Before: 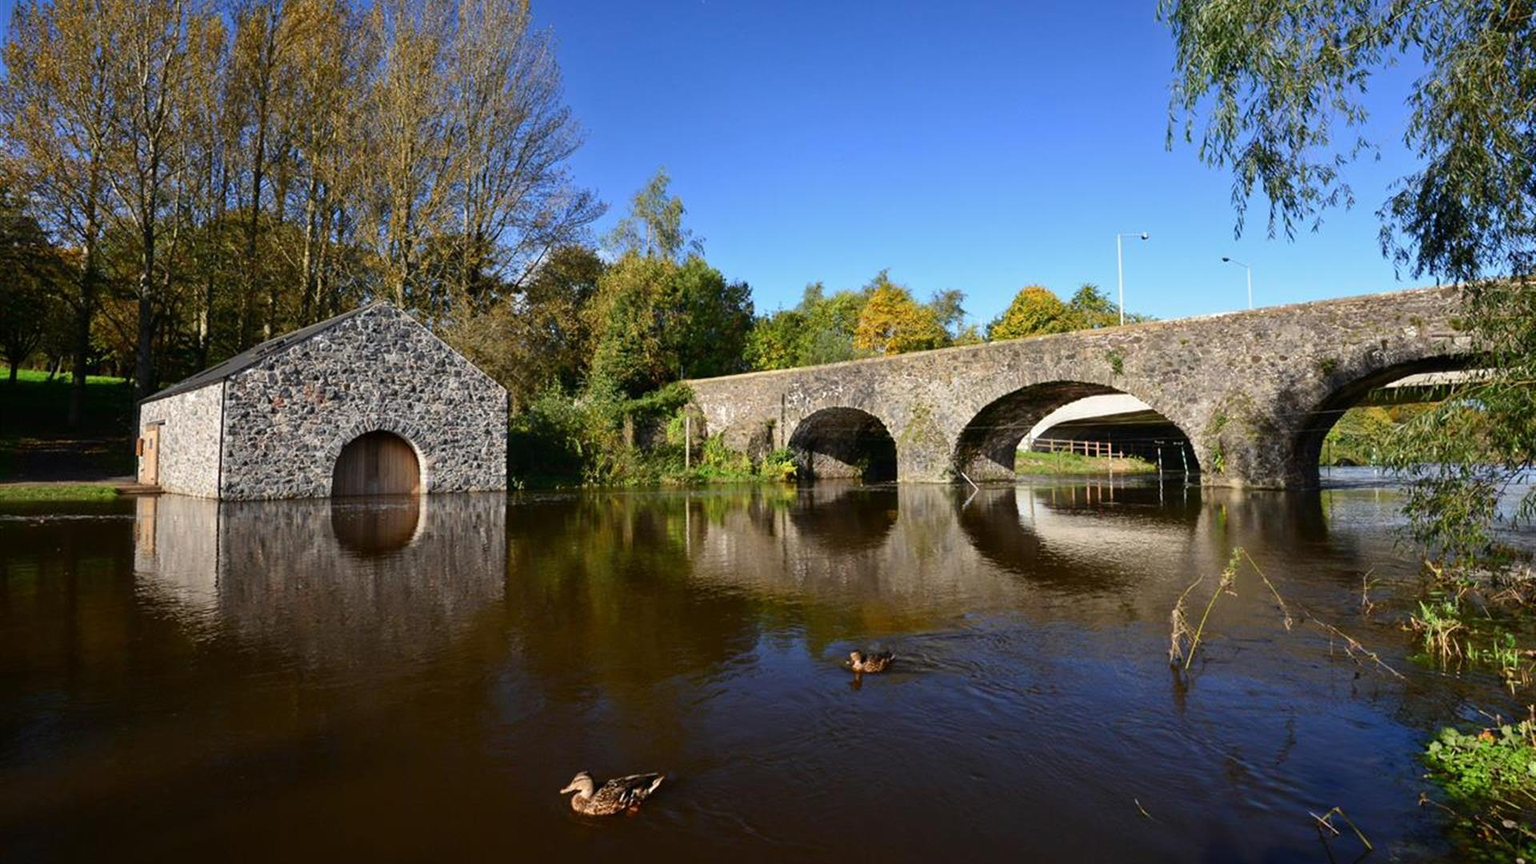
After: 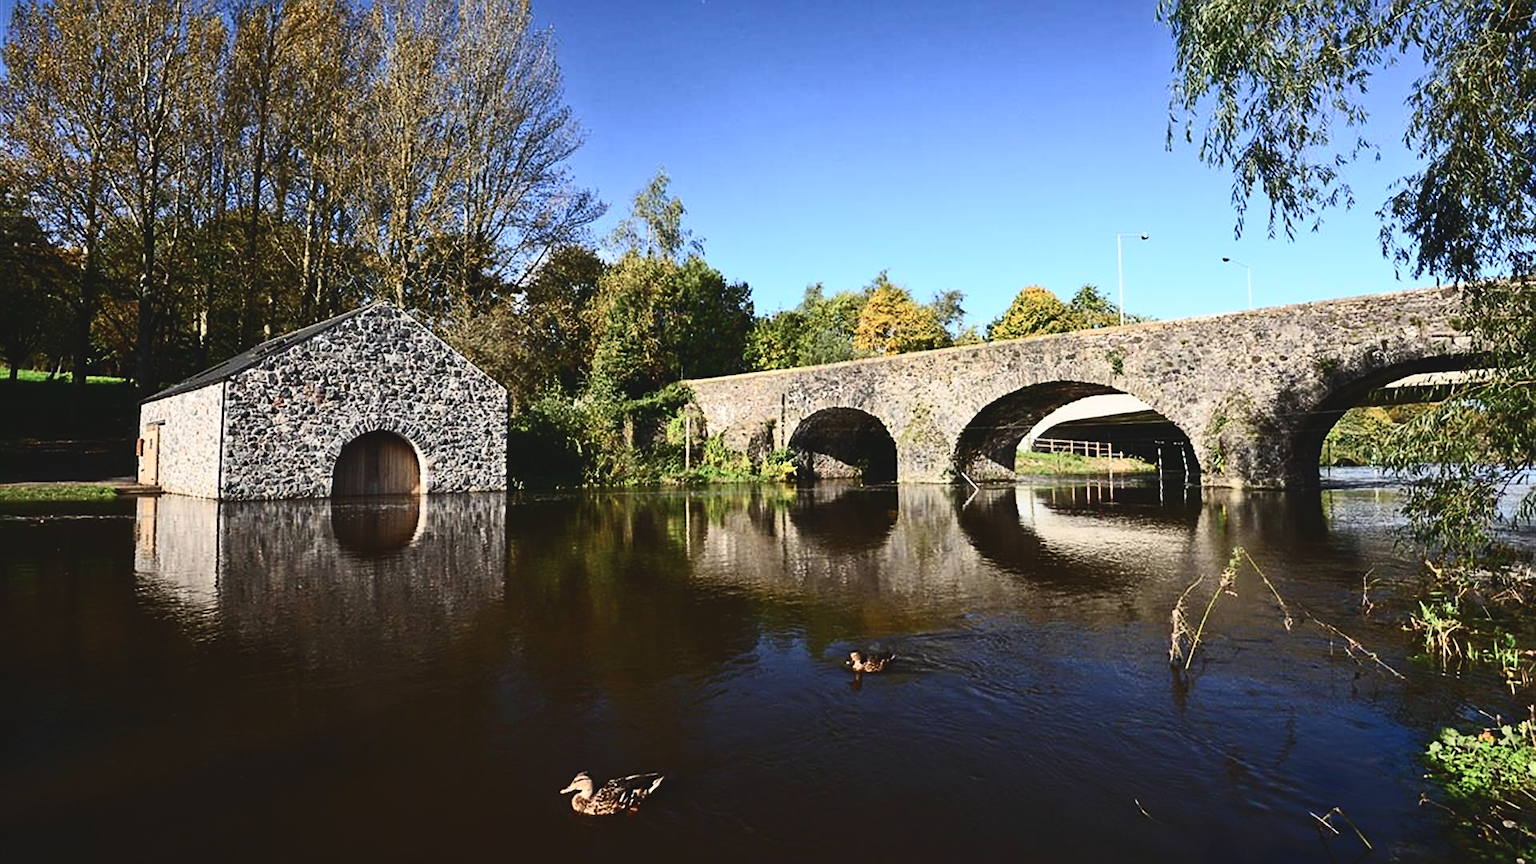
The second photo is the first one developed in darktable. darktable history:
exposure: black level correction -0.015, exposure -0.136 EV, compensate exposure bias true, compensate highlight preservation false
contrast brightness saturation: contrast 0.391, brightness 0.109
sharpen: on, module defaults
